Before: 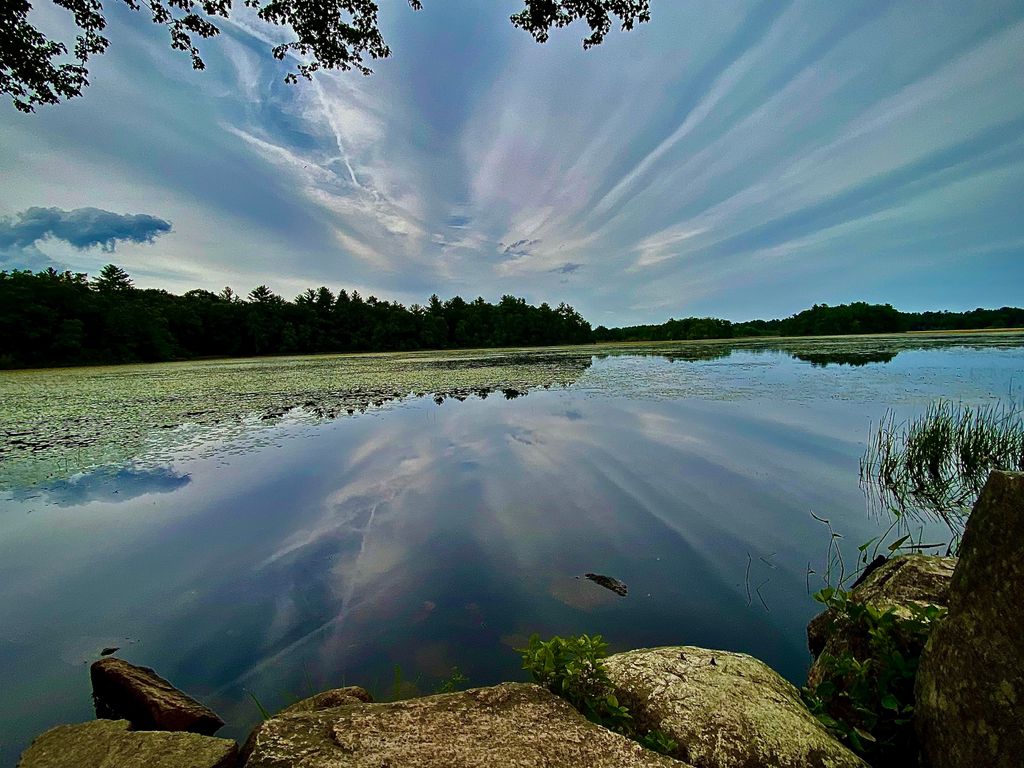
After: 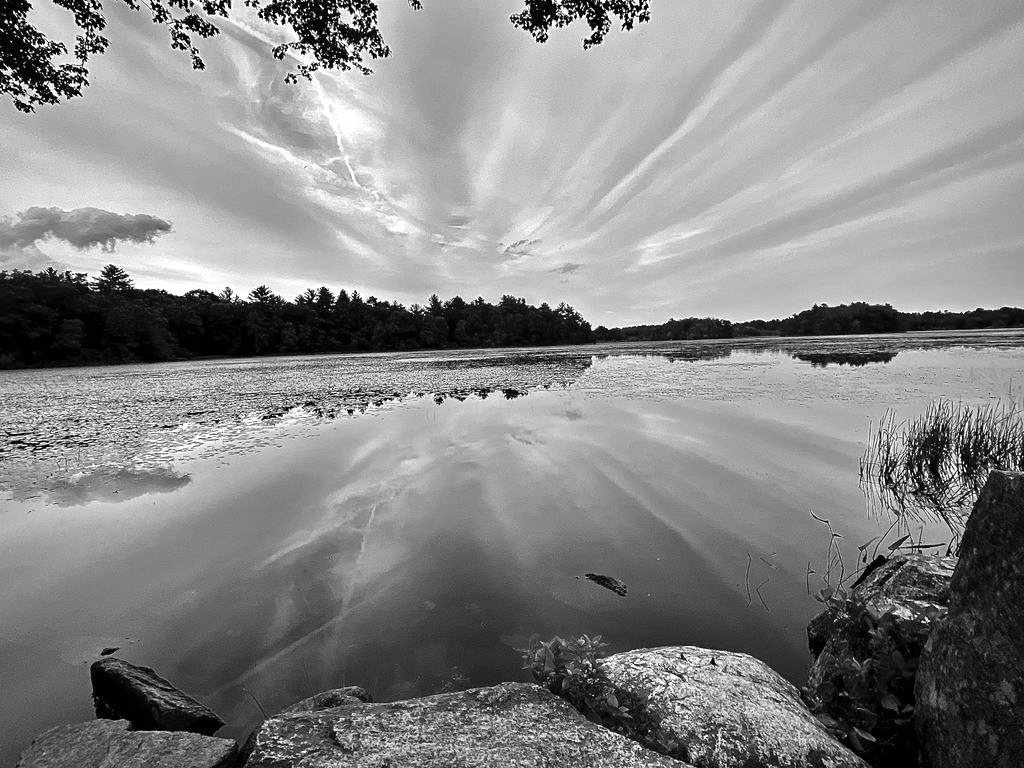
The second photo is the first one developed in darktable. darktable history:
exposure: exposure 0.77 EV, compensate highlight preservation false
monochrome: on, module defaults
